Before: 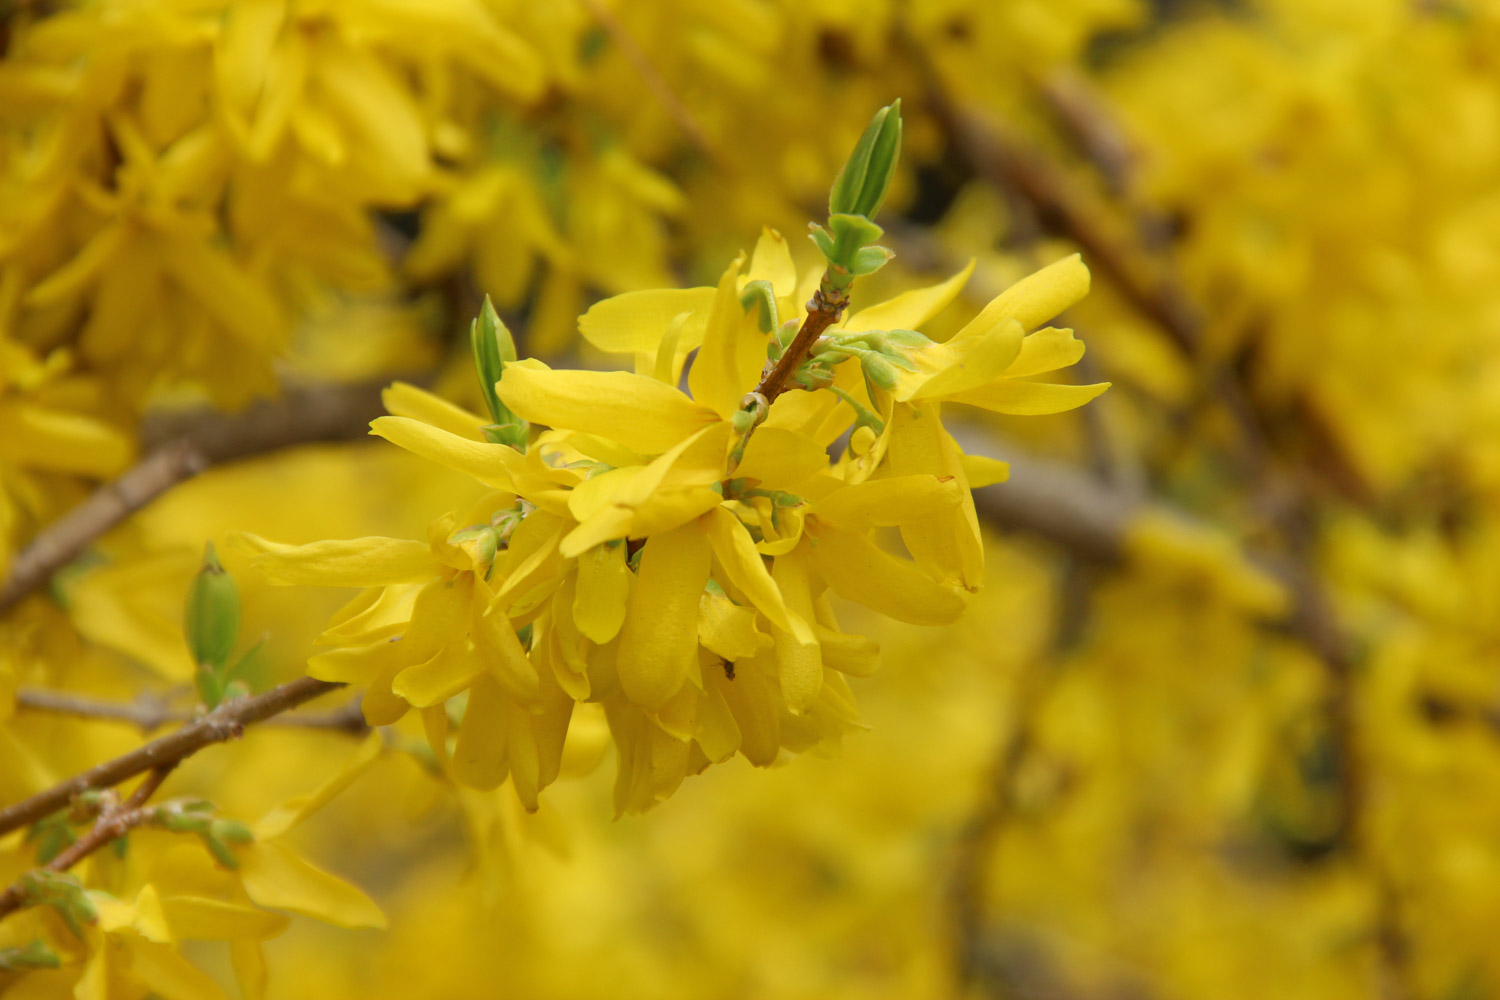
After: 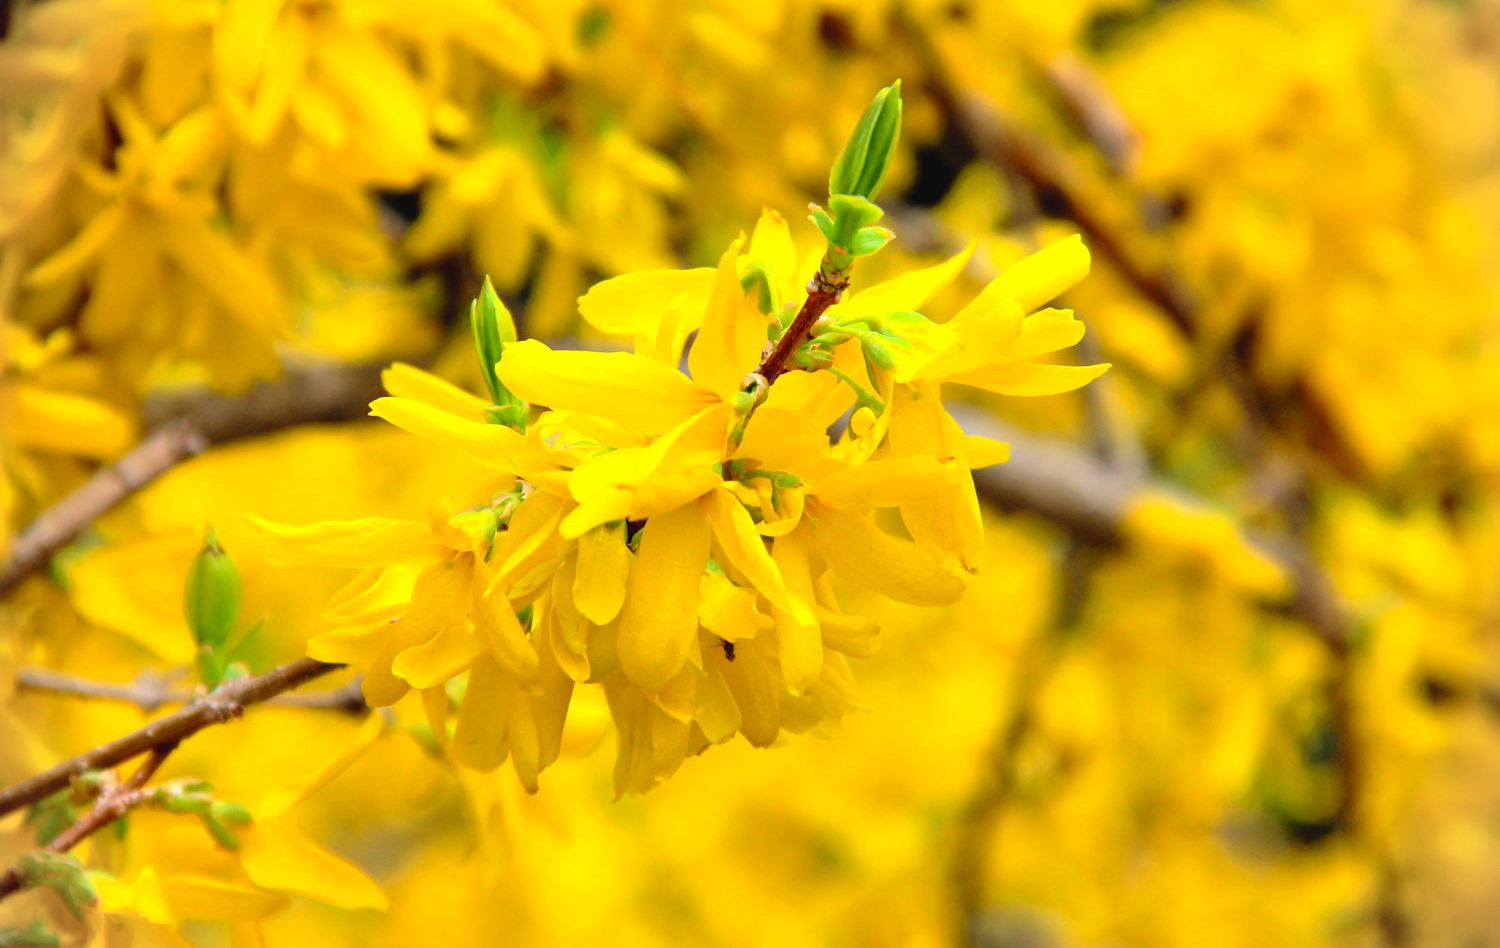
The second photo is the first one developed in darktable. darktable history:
contrast brightness saturation: contrast 0.245, brightness 0.261, saturation 0.393
crop and rotate: top 1.979%, bottom 3.175%
levels: black 0.075%
tone equalizer: -8 EV 1.01 EV, -7 EV 0.969 EV, -6 EV 0.979 EV, -5 EV 1.02 EV, -4 EV 1.02 EV, -3 EV 0.743 EV, -2 EV 0.505 EV, -1 EV 0.275 EV, edges refinement/feathering 500, mask exposure compensation -1.57 EV, preserve details no
base curve: curves: ch0 [(0, 0) (0.826, 0.587) (1, 1)], preserve colors none
contrast equalizer: y [[0.6 ×6], [0.55 ×6], [0 ×6], [0 ×6], [0 ×6]]
tone curve: curves: ch0 [(0, 0.036) (0.119, 0.115) (0.461, 0.479) (0.715, 0.767) (0.817, 0.865) (1, 0.998)]; ch1 [(0, 0) (0.377, 0.416) (0.44, 0.478) (0.487, 0.498) (0.514, 0.525) (0.538, 0.552) (0.67, 0.688) (1, 1)]; ch2 [(0, 0) (0.38, 0.405) (0.463, 0.445) (0.492, 0.486) (0.524, 0.541) (0.578, 0.59) (0.653, 0.658) (1, 1)], preserve colors none
vignetting: fall-off start 91.6%
